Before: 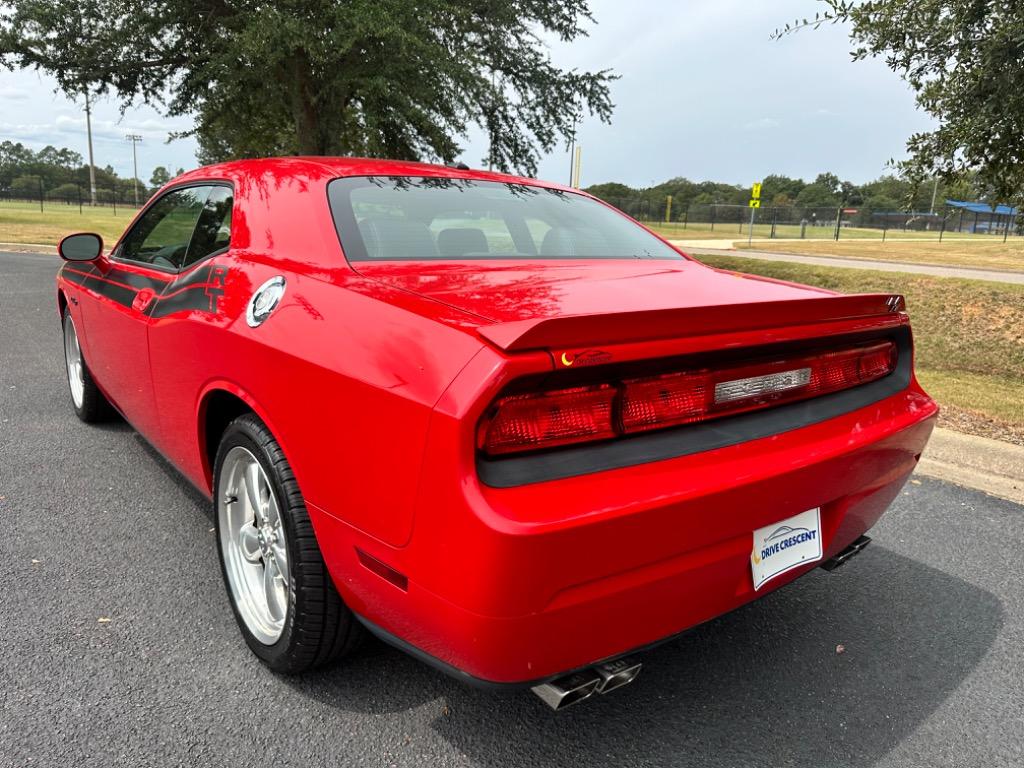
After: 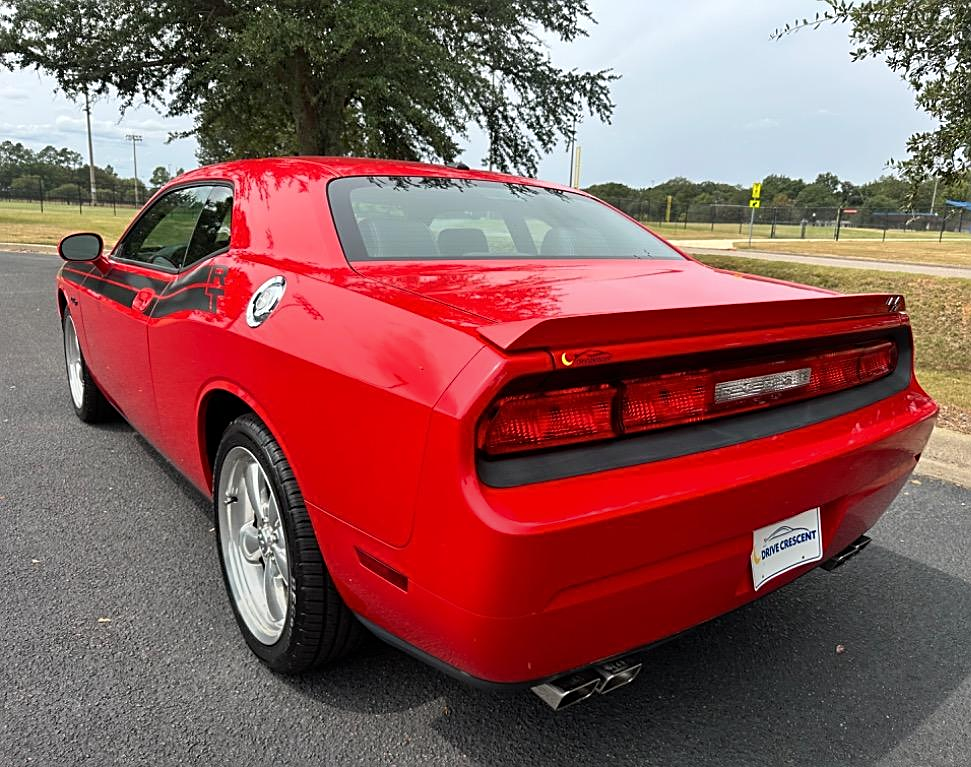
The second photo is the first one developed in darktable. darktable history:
sharpen: on, module defaults
crop and rotate: right 5.167%
graduated density: rotation -180°, offset 24.95
white balance: emerald 1
